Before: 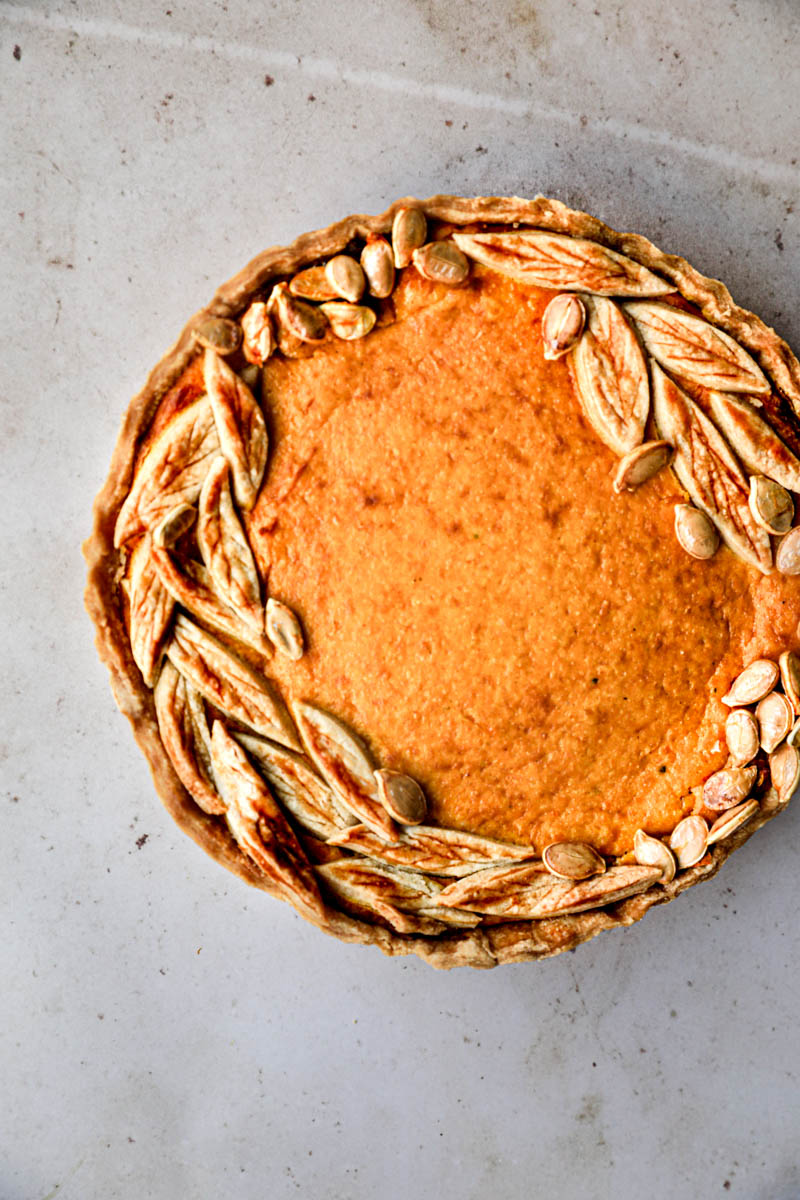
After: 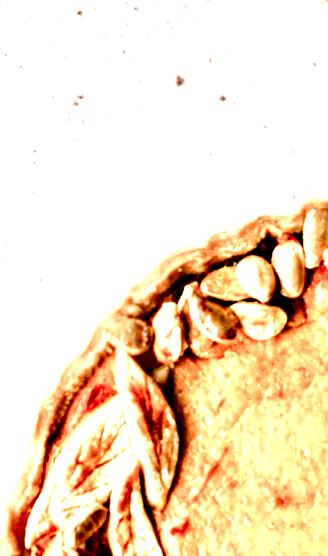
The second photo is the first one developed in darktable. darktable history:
crop and rotate: left 11.21%, top 0.083%, right 47.784%, bottom 53.55%
exposure: black level correction 0.009, exposure 1.414 EV, compensate highlight preservation false
color balance rgb: shadows lift › hue 85.68°, highlights gain › chroma 1.041%, highlights gain › hue 60.1°, linear chroma grading › shadows -2.241%, linear chroma grading › highlights -14.129%, linear chroma grading › global chroma -9.704%, linear chroma grading › mid-tones -9.659%, perceptual saturation grading › global saturation 20%, perceptual saturation grading › highlights -25.654%, perceptual saturation grading › shadows 49.679%
